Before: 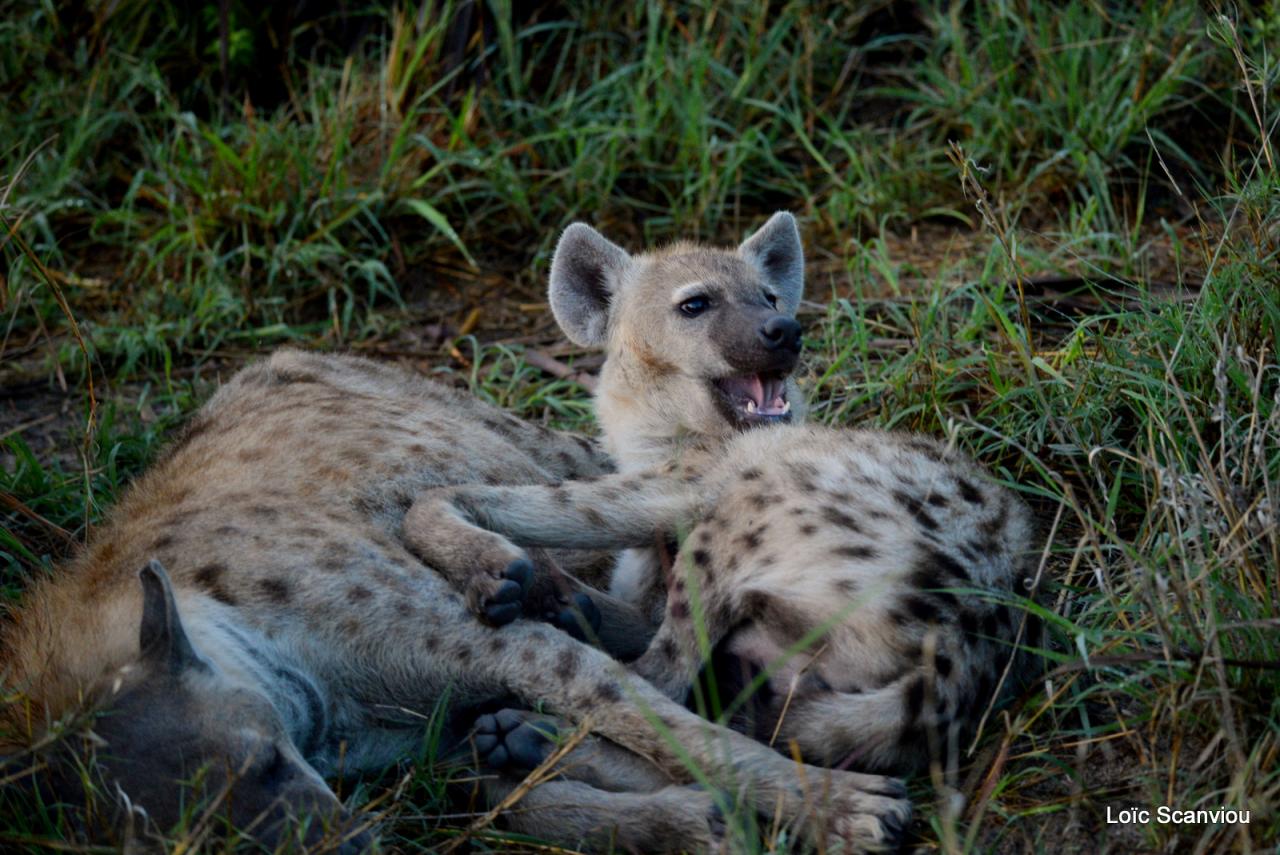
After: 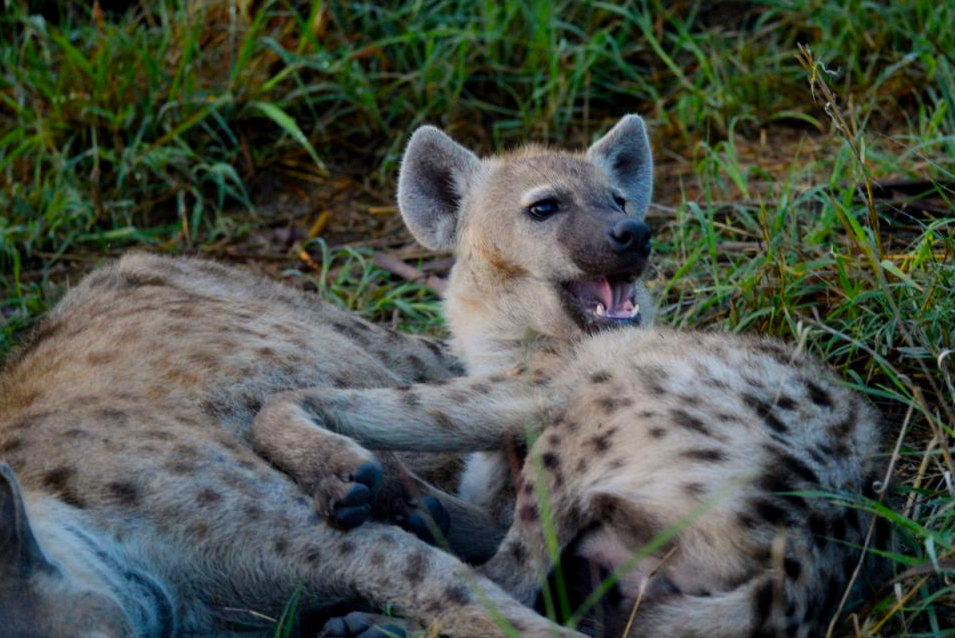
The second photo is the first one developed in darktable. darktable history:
color balance rgb: shadows lift › chroma 1.496%, shadows lift › hue 258.61°, perceptual saturation grading › global saturation 30.17%
crop and rotate: left 11.845%, top 11.389%, right 13.543%, bottom 13.903%
